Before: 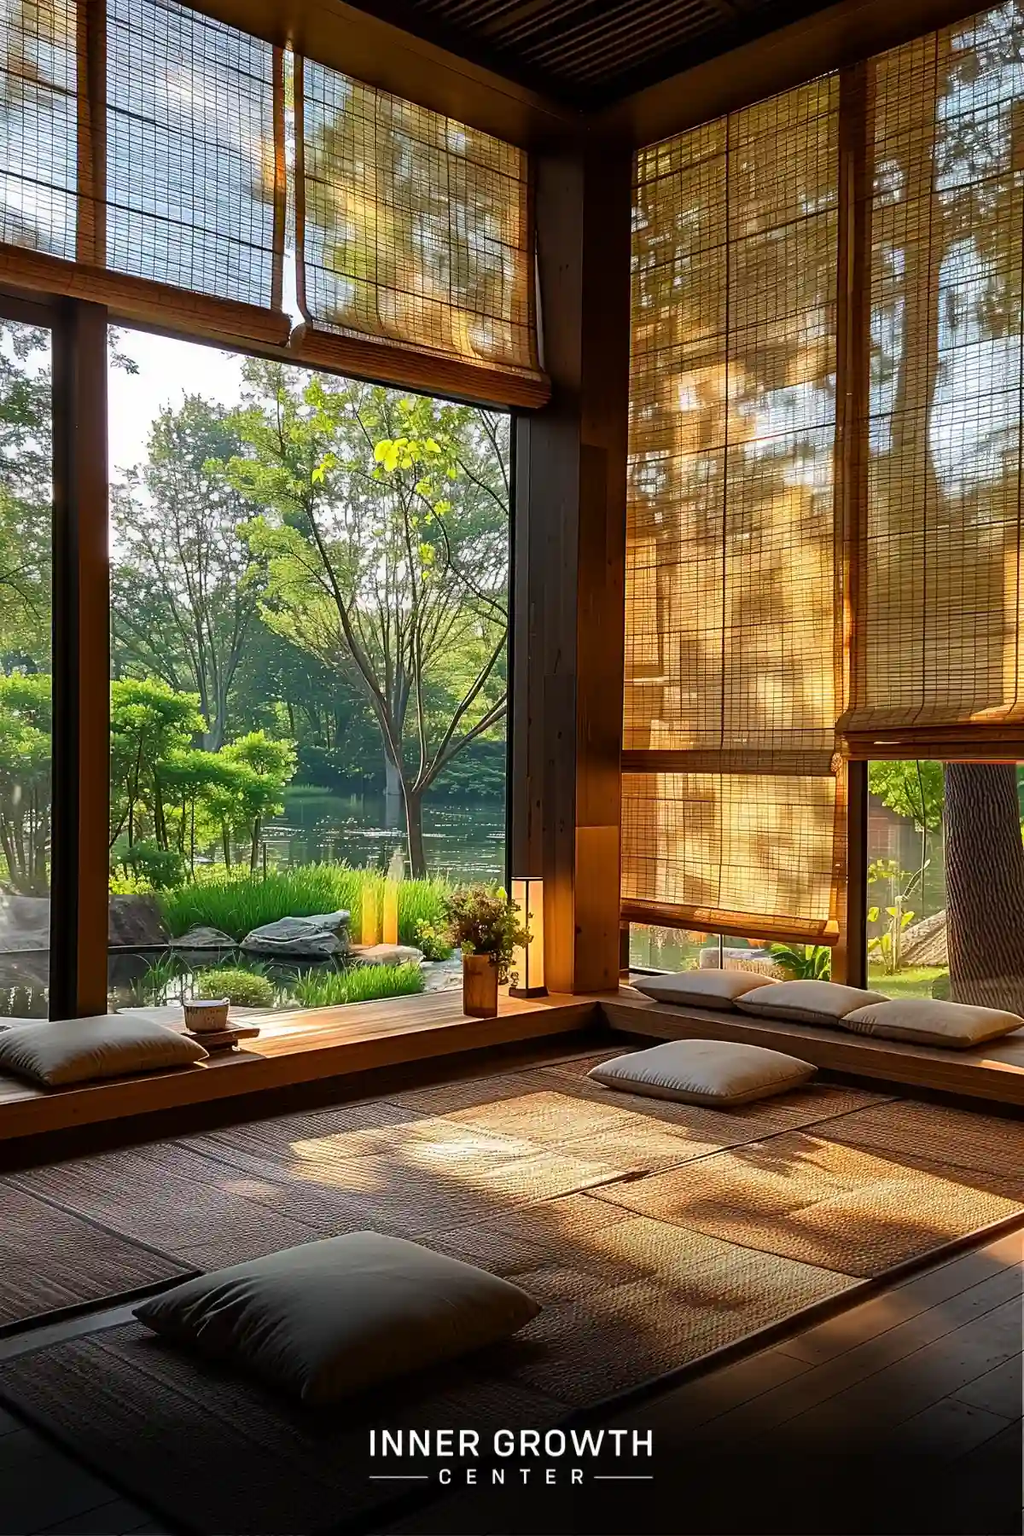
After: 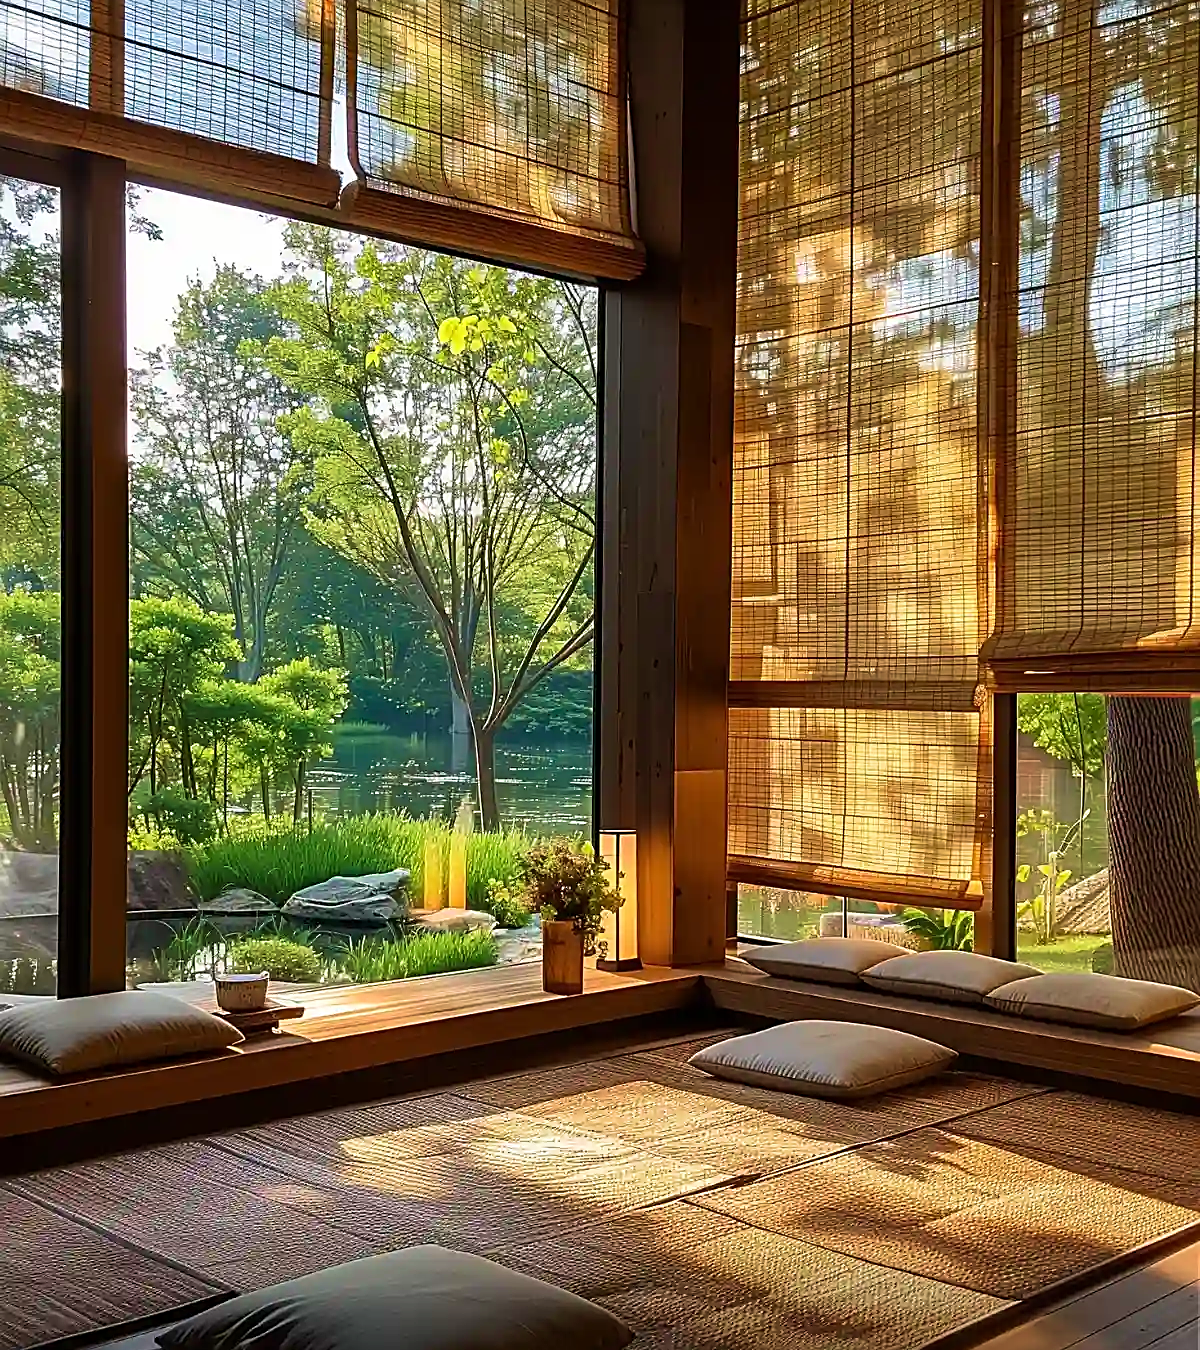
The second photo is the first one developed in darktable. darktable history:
sharpen: on, module defaults
crop: top 11.038%, bottom 13.962%
velvia: strength 45%
tone equalizer: on, module defaults
